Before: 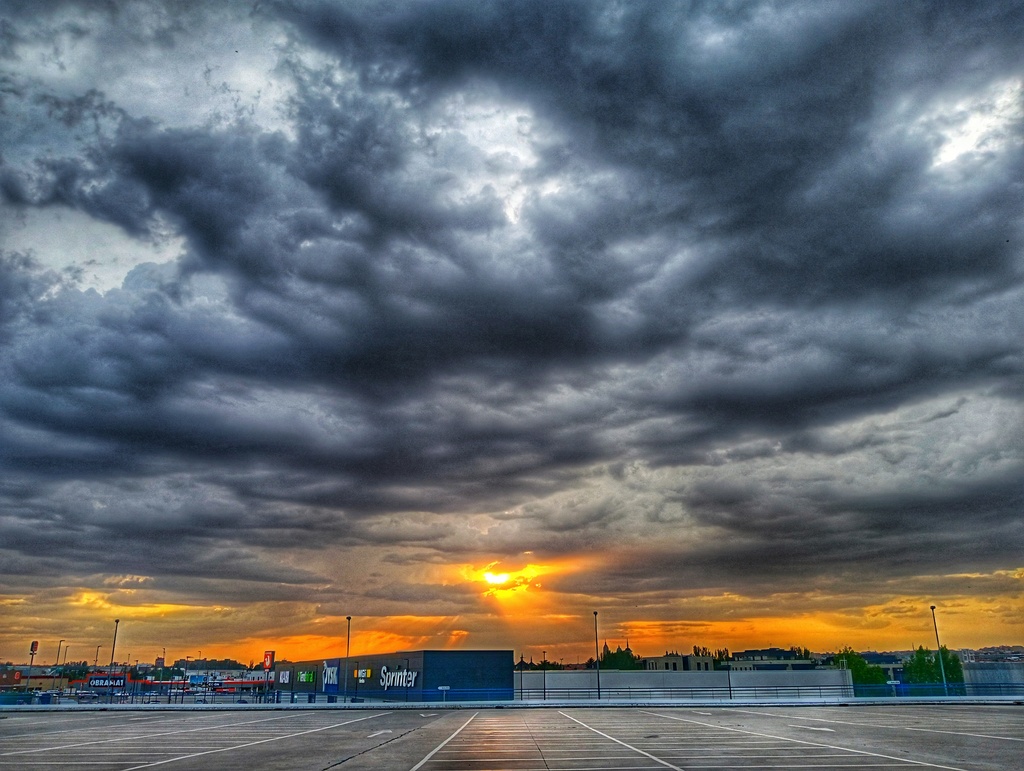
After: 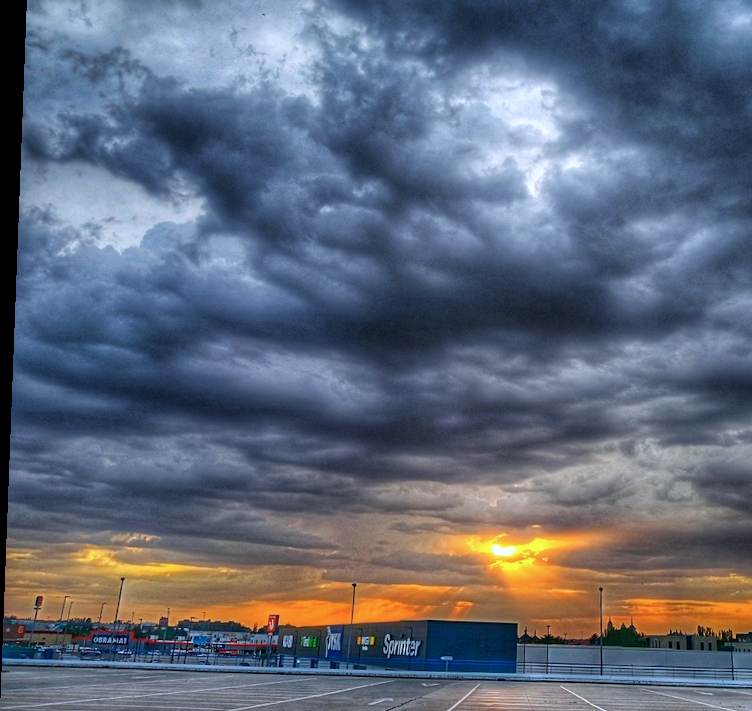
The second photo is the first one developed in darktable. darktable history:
crop: top 5.803%, right 27.864%, bottom 5.804%
color calibration: illuminant as shot in camera, x 0.366, y 0.378, temperature 4425.7 K, saturation algorithm version 1 (2020)
rotate and perspective: rotation 2.17°, automatic cropping off
